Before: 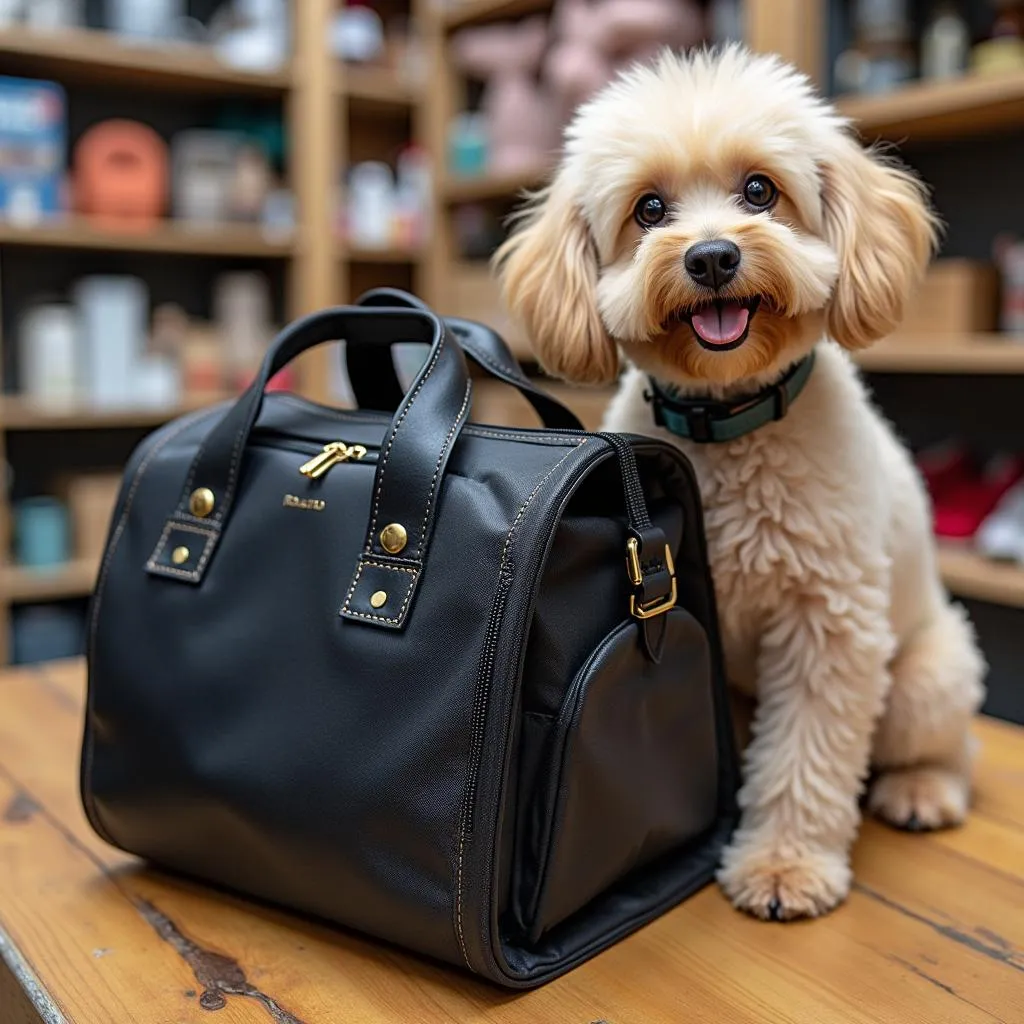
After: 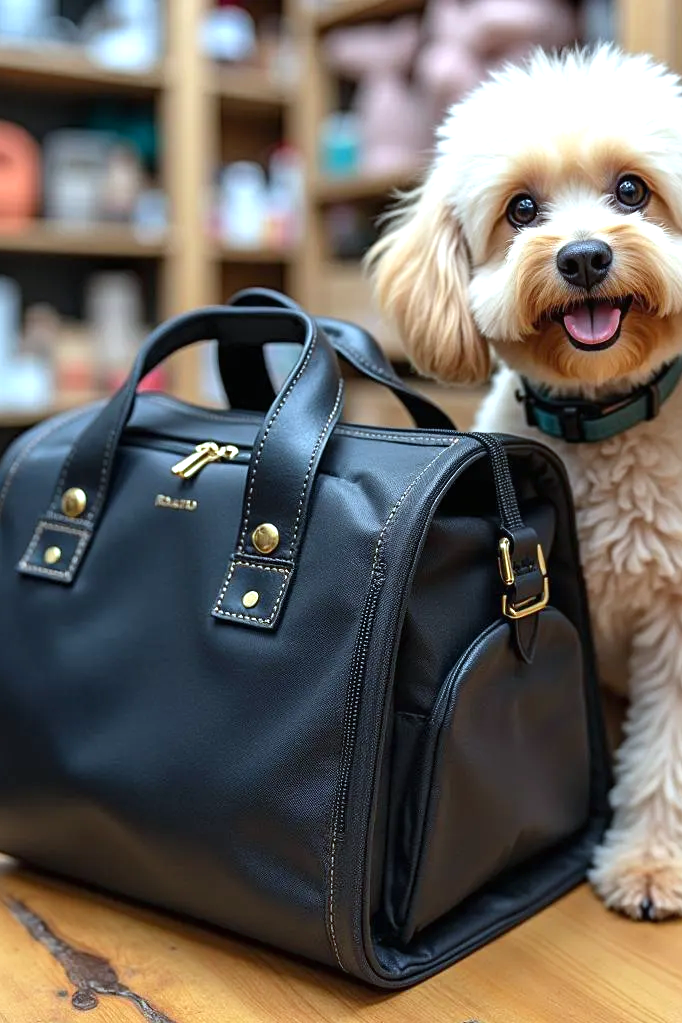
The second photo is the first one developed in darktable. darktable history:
levels: levels [0, 0.492, 0.984]
color calibration: illuminant Planckian (black body), x 0.368, y 0.36, temperature 4276.21 K
crop and rotate: left 12.506%, right 20.799%
exposure: black level correction 0, exposure 0.499 EV, compensate highlight preservation false
